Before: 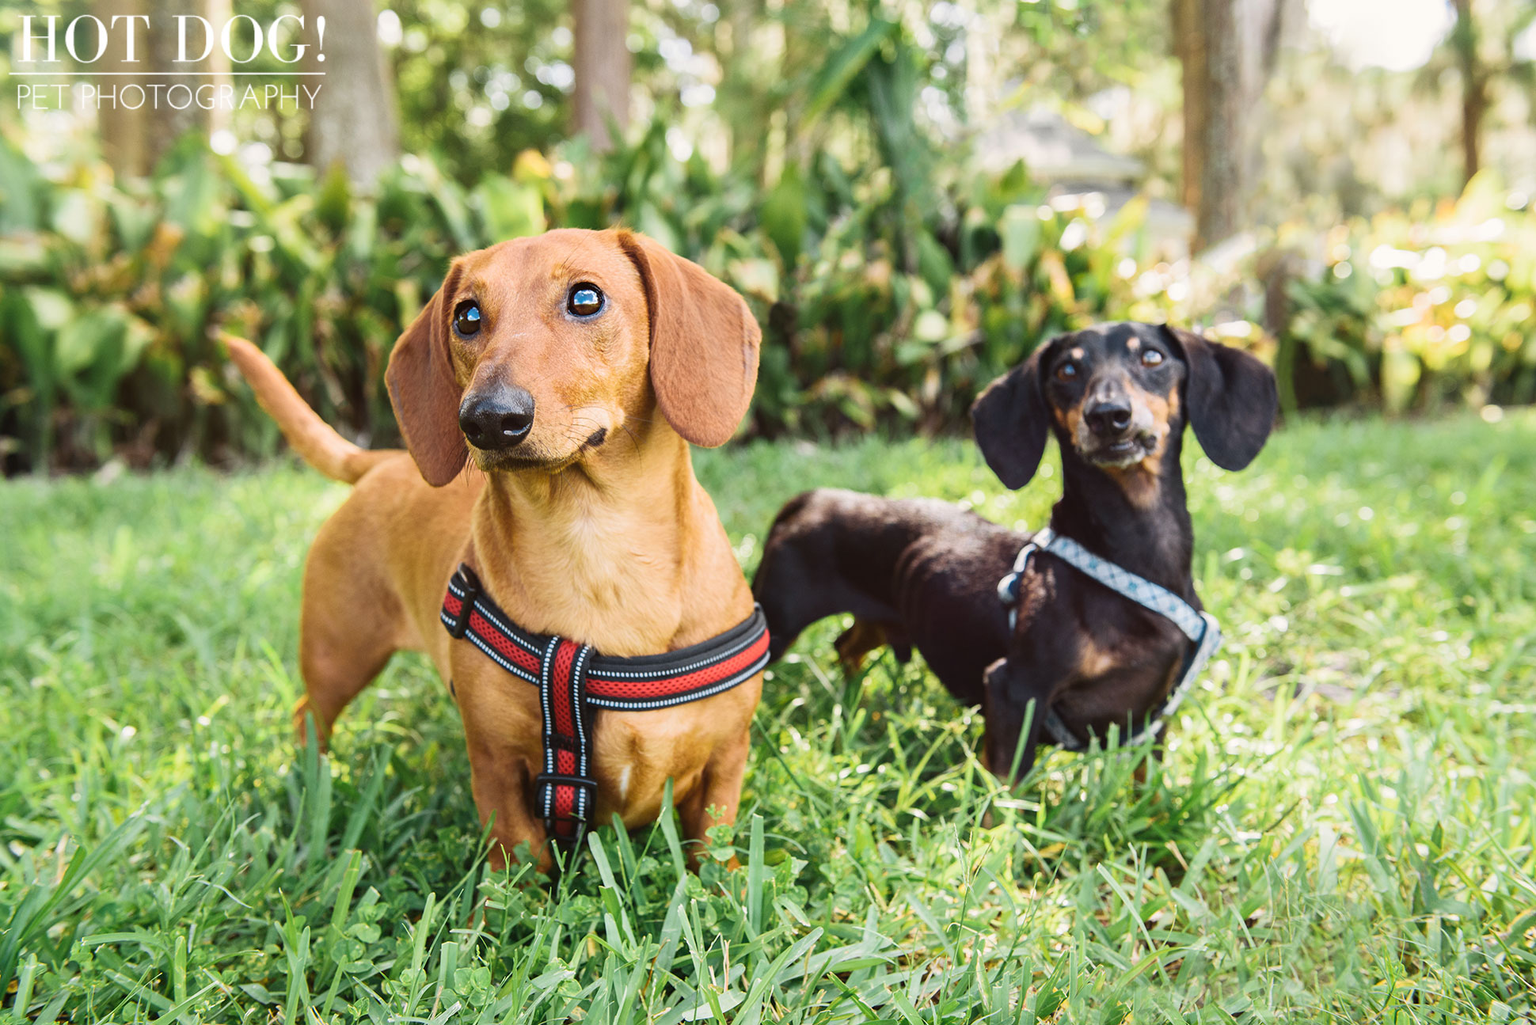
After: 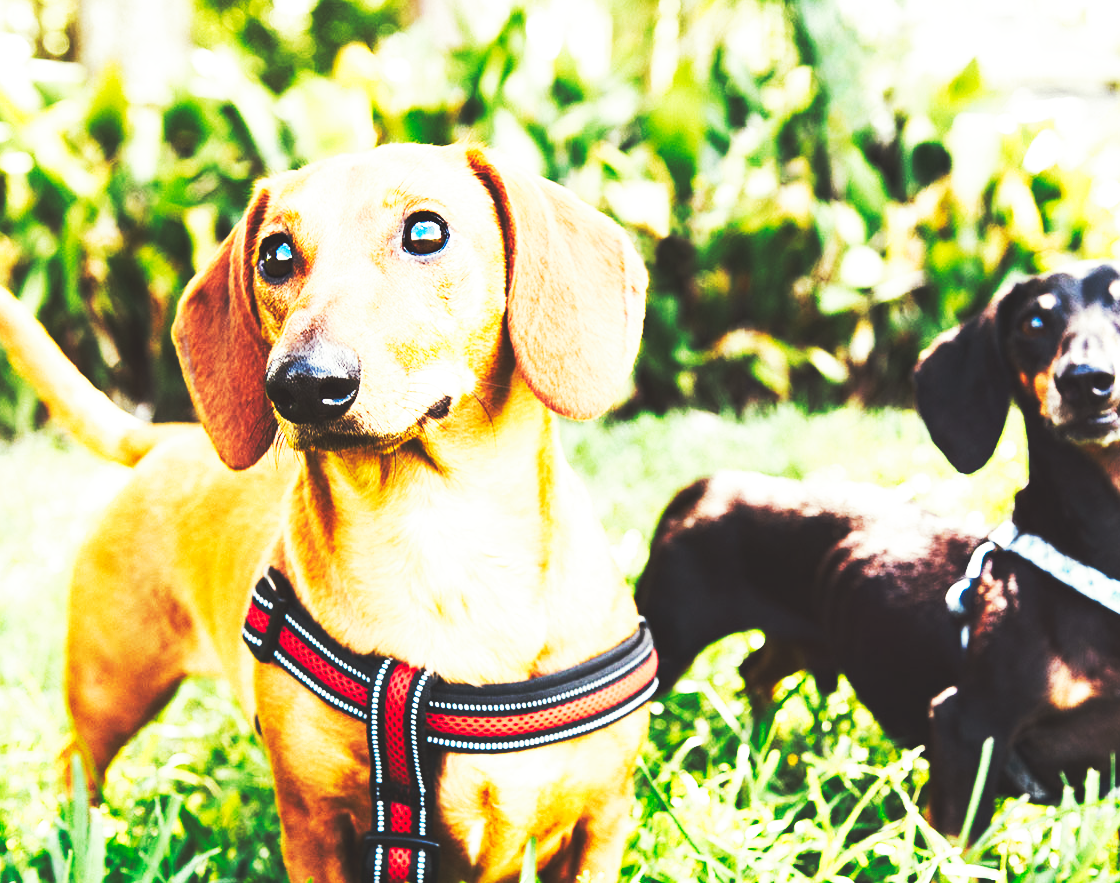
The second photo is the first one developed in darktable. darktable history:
base curve: curves: ch0 [(0, 0.015) (0.085, 0.116) (0.134, 0.298) (0.19, 0.545) (0.296, 0.764) (0.599, 0.982) (1, 1)], preserve colors none
split-toning: shadows › saturation 0.61, highlights › saturation 0.58, balance -28.74, compress 87.36%
crop: left 16.202%, top 11.208%, right 26.045%, bottom 20.557%
tone equalizer: -8 EV -0.417 EV, -7 EV -0.389 EV, -6 EV -0.333 EV, -5 EV -0.222 EV, -3 EV 0.222 EV, -2 EV 0.333 EV, -1 EV 0.389 EV, +0 EV 0.417 EV, edges refinement/feathering 500, mask exposure compensation -1.57 EV, preserve details no
